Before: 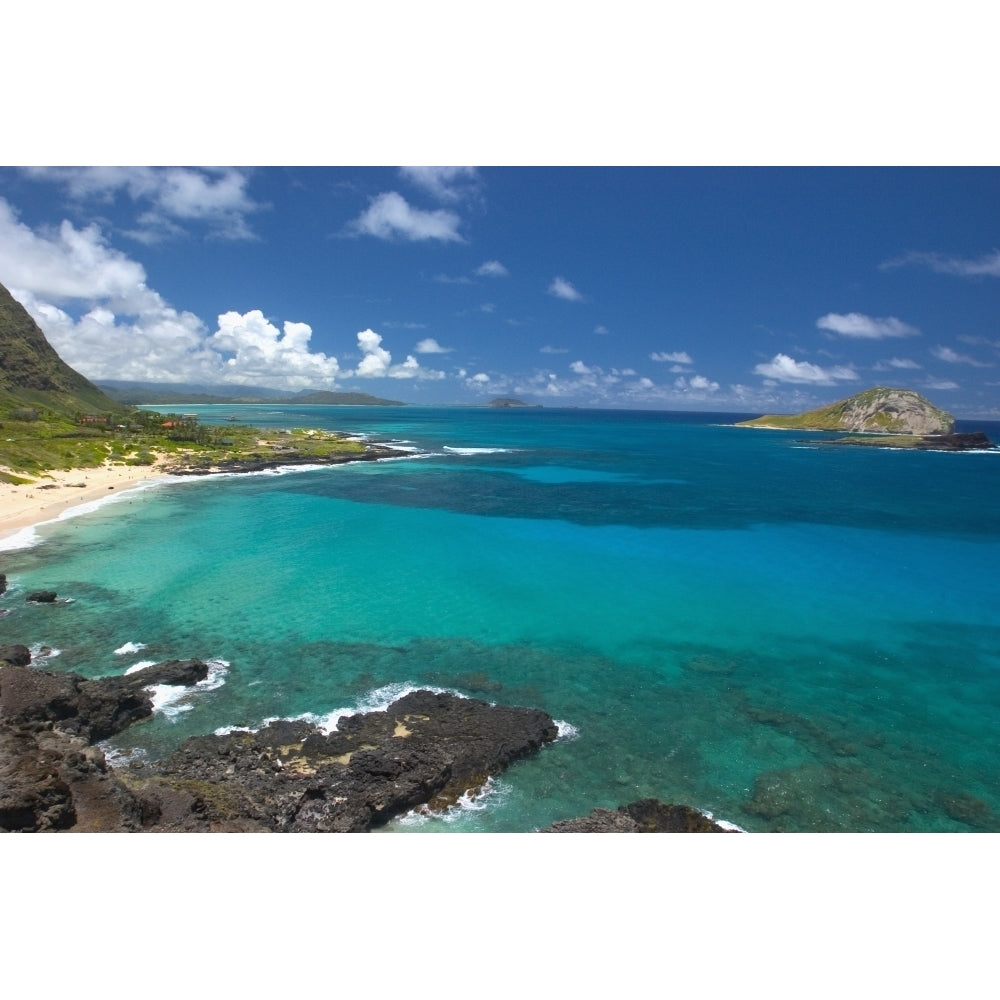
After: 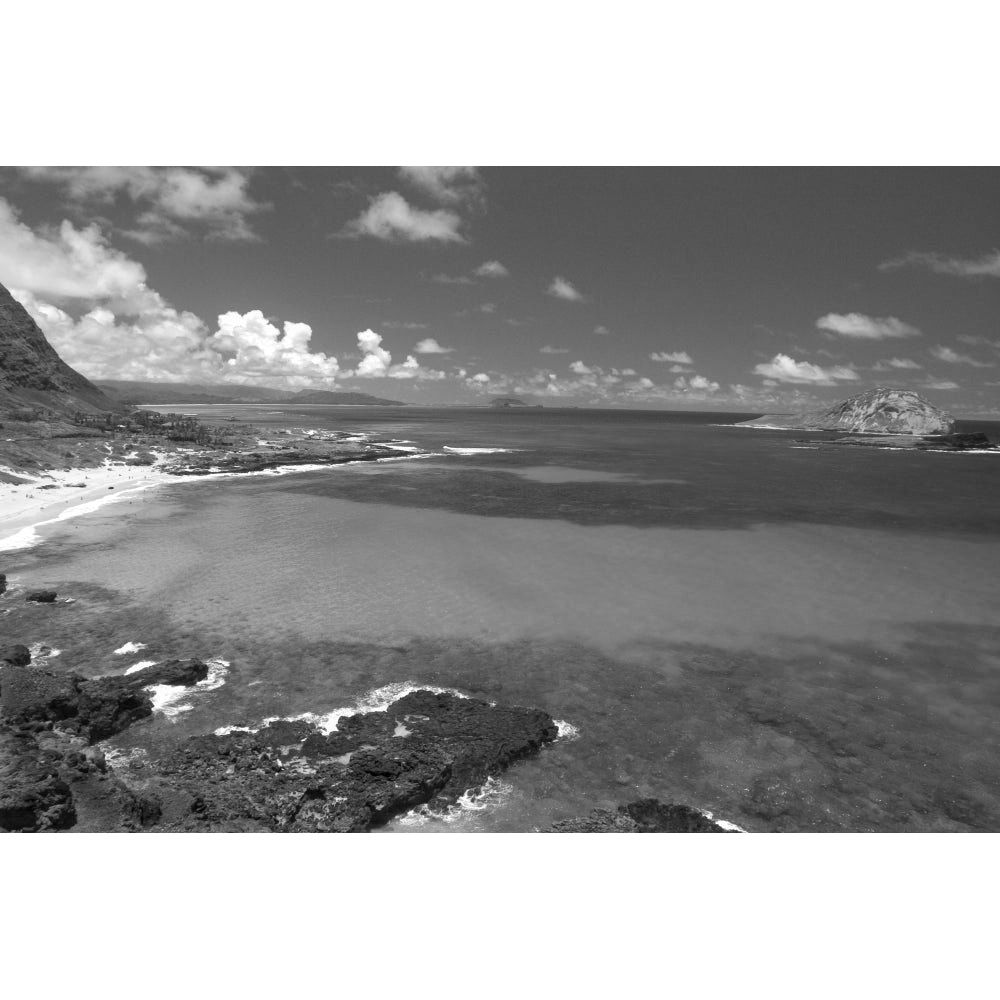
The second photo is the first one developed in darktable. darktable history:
monochrome: on, module defaults
local contrast: highlights 100%, shadows 100%, detail 131%, midtone range 0.2
